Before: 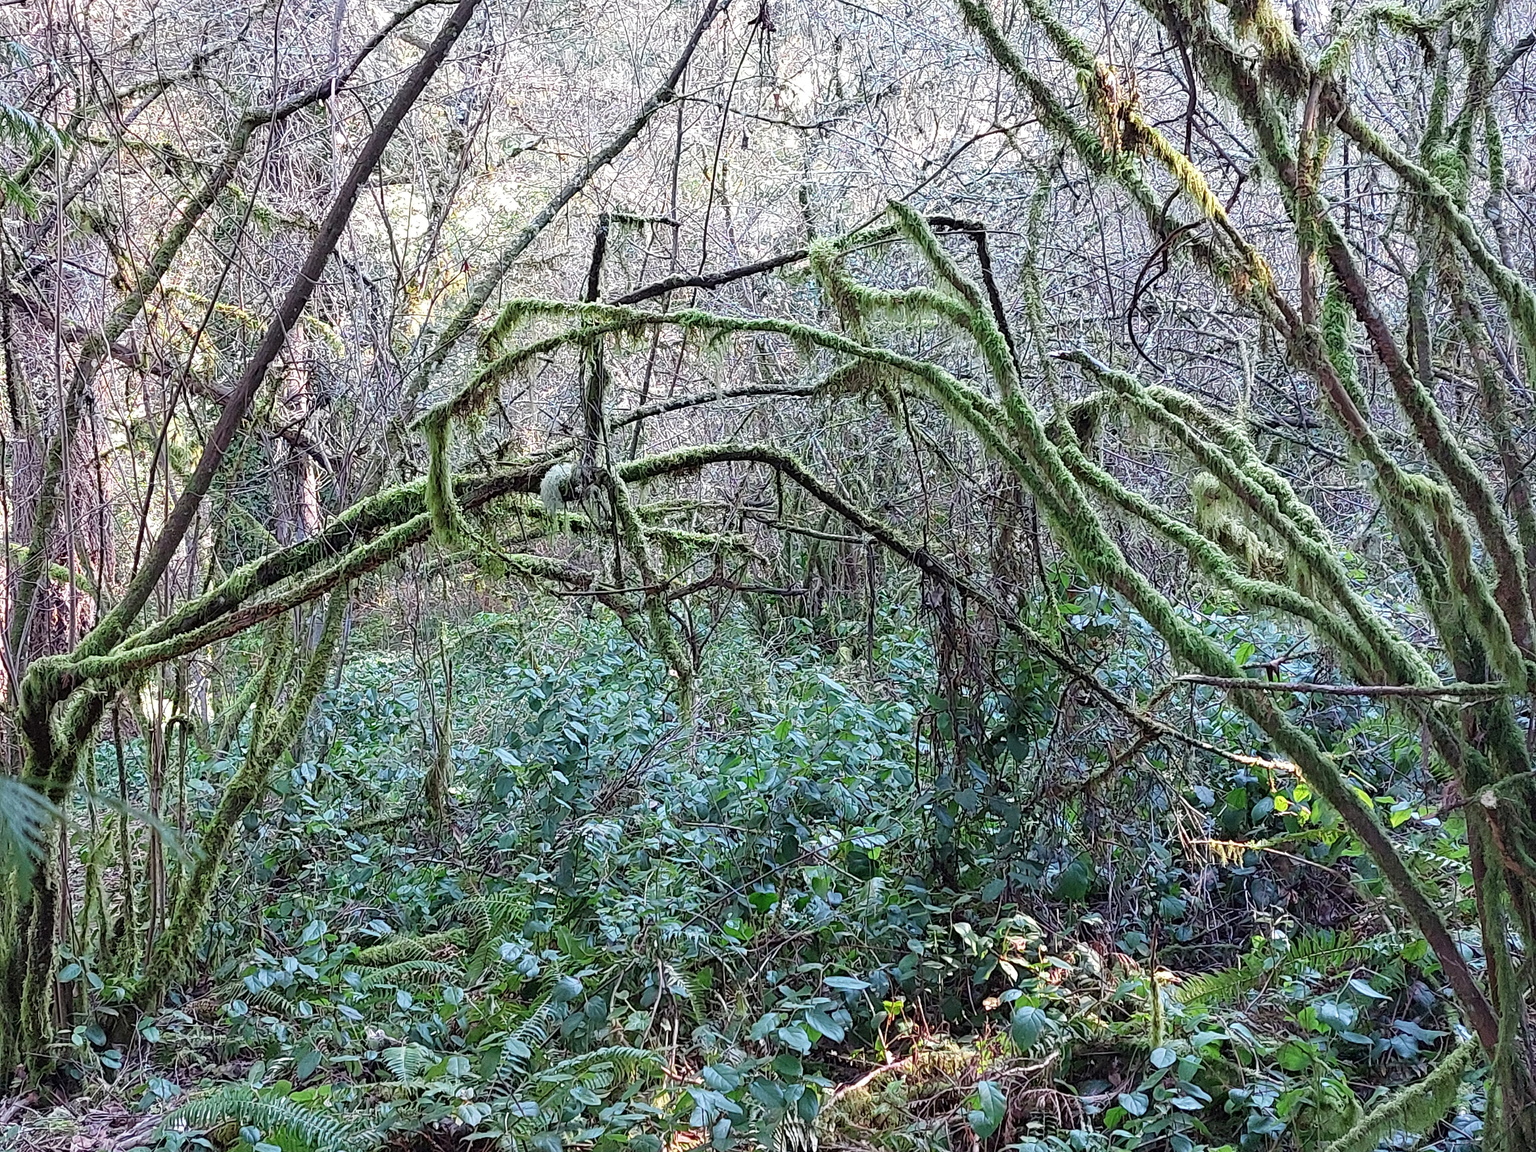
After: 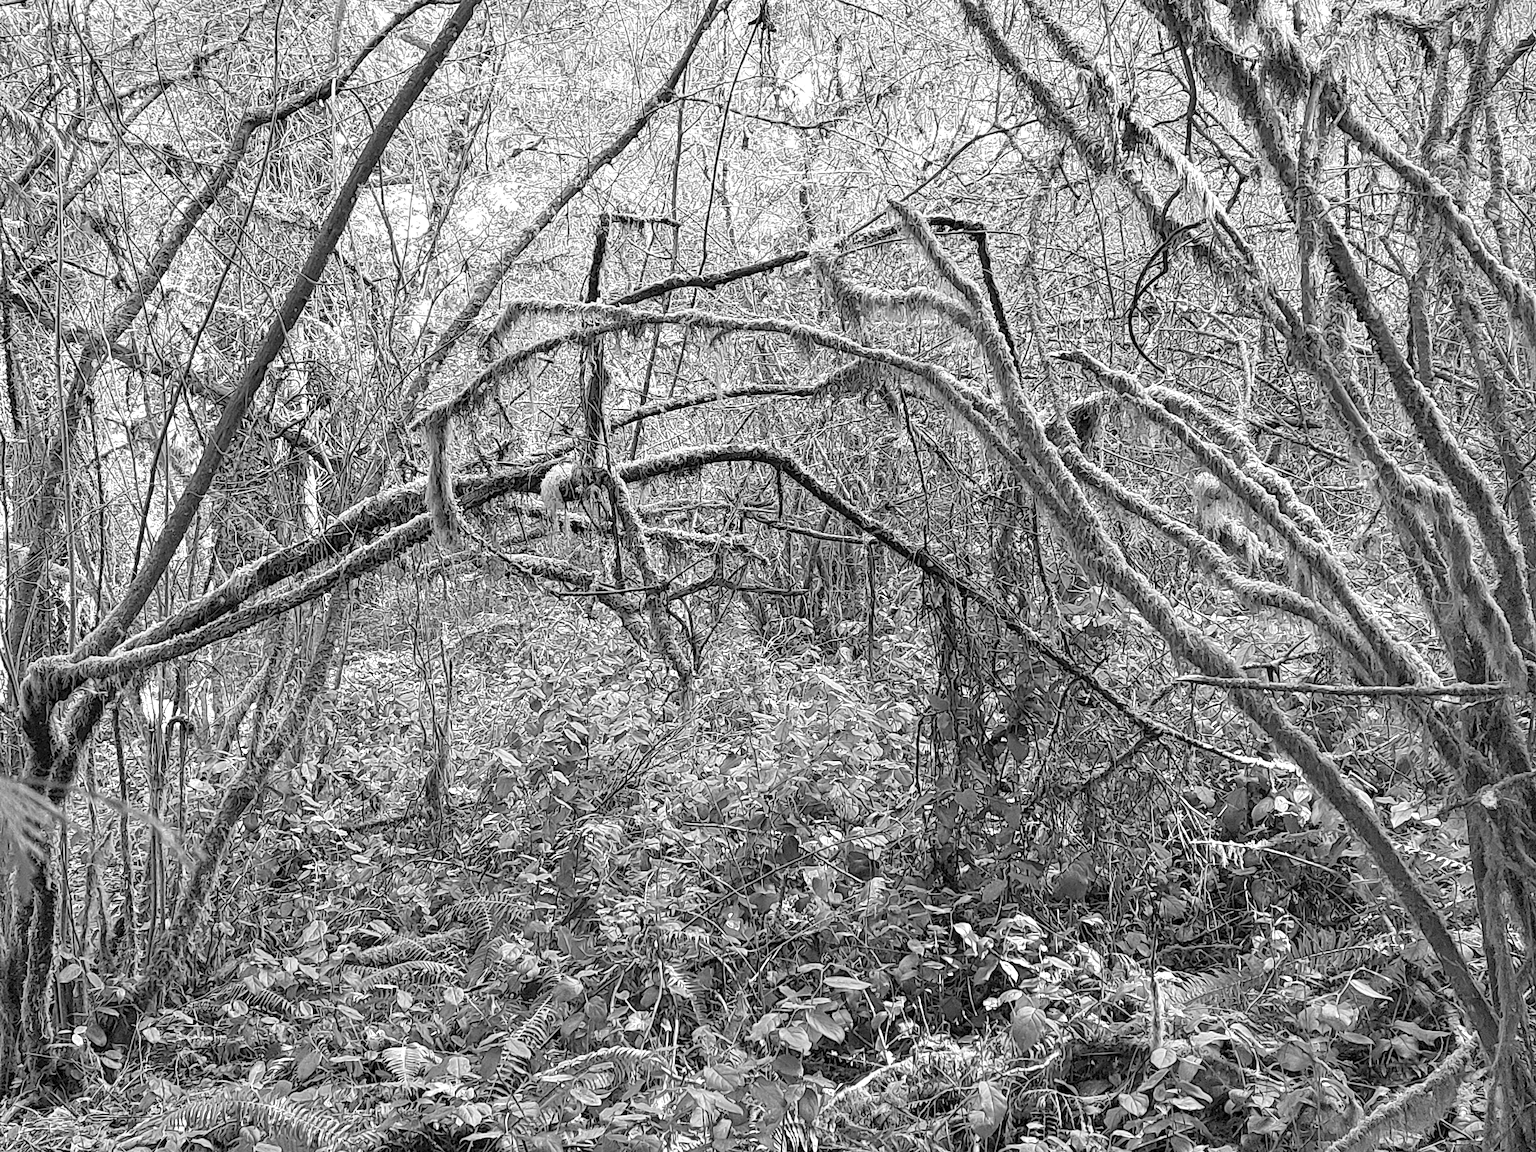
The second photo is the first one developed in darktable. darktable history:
monochrome: on, module defaults
tone equalizer: -8 EV 1 EV, -7 EV 1 EV, -6 EV 1 EV, -5 EV 1 EV, -4 EV 1 EV, -3 EV 0.75 EV, -2 EV 0.5 EV, -1 EV 0.25 EV
local contrast: highlights 100%, shadows 100%, detail 120%, midtone range 0.2
color zones: curves: ch0 [(0.25, 0.5) (0.423, 0.5) (0.443, 0.5) (0.521, 0.756) (0.568, 0.5) (0.576, 0.5) (0.75, 0.5)]; ch1 [(0.25, 0.5) (0.423, 0.5) (0.443, 0.5) (0.539, 0.873) (0.624, 0.565) (0.631, 0.5) (0.75, 0.5)]
